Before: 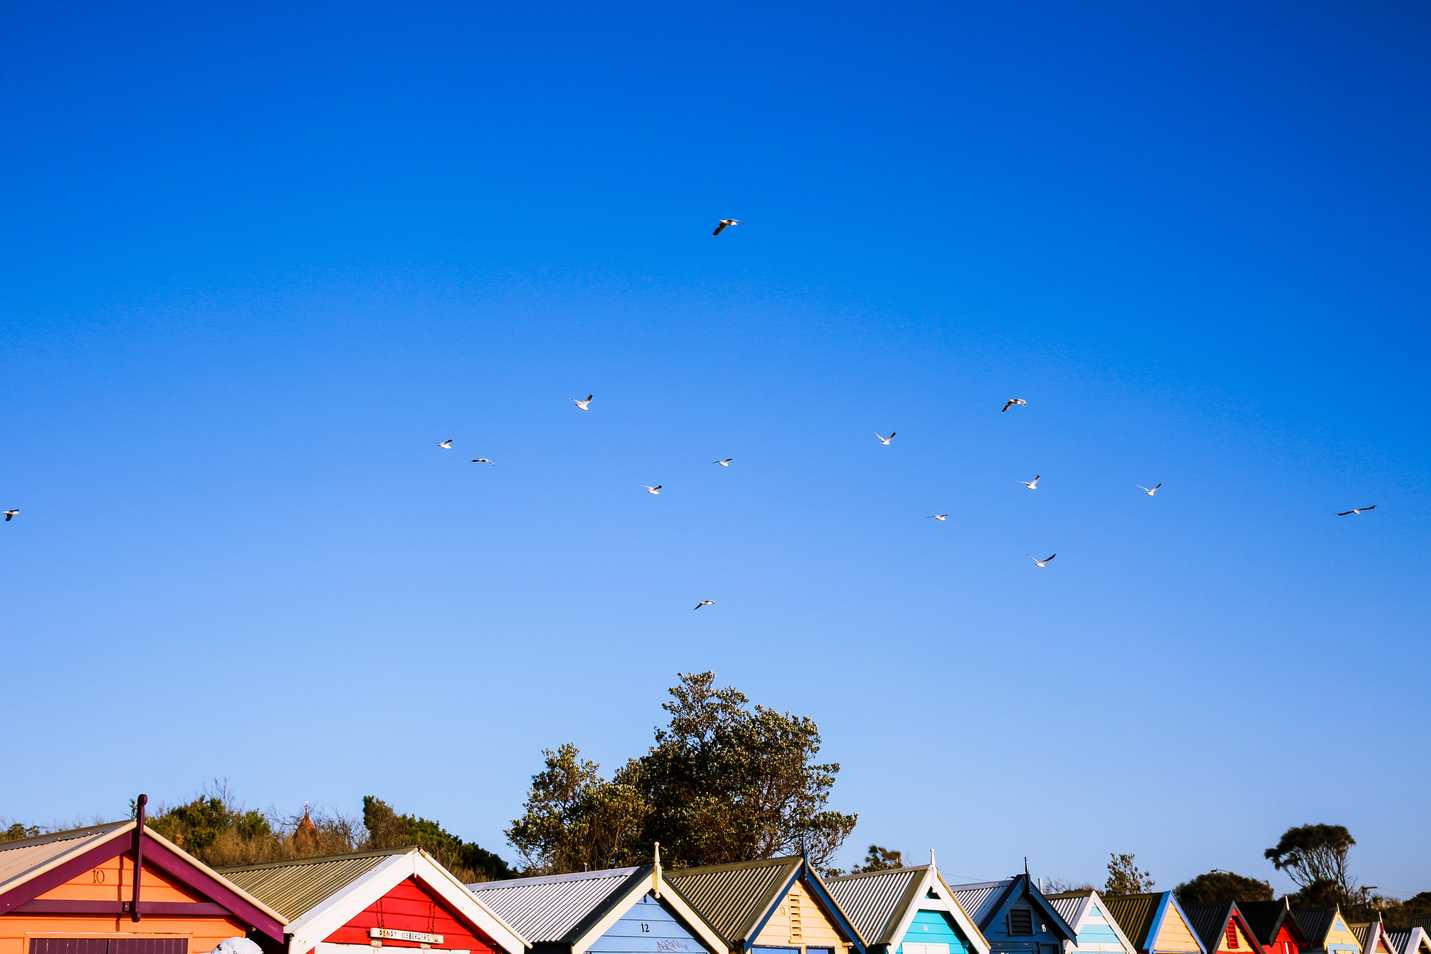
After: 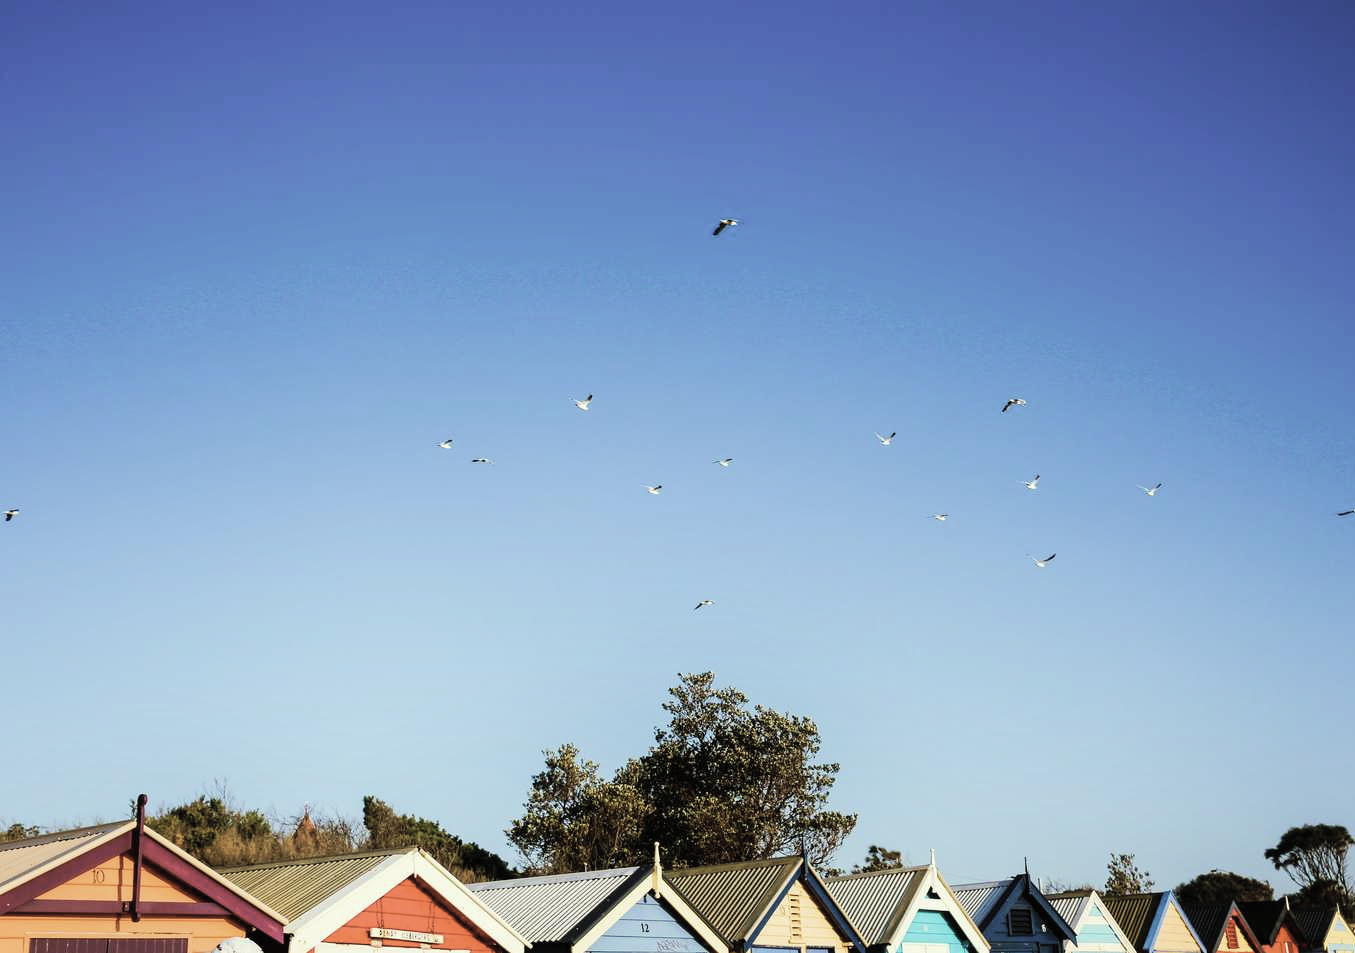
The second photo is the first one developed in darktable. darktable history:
crop and rotate: left 0%, right 5.305%
tone curve: curves: ch0 [(0, 0) (0.003, 0.008) (0.011, 0.011) (0.025, 0.014) (0.044, 0.021) (0.069, 0.029) (0.1, 0.042) (0.136, 0.06) (0.177, 0.09) (0.224, 0.126) (0.277, 0.177) (0.335, 0.243) (0.399, 0.31) (0.468, 0.388) (0.543, 0.484) (0.623, 0.585) (0.709, 0.683) (0.801, 0.775) (0.898, 0.873) (1, 1)], preserve colors none
contrast brightness saturation: brightness 0.187, saturation -0.48
shadows and highlights: shadows -22.37, highlights 46.41, highlights color adjustment 0.179%, soften with gaussian
color correction: highlights a* -4.44, highlights b* 6.96
velvia: on, module defaults
